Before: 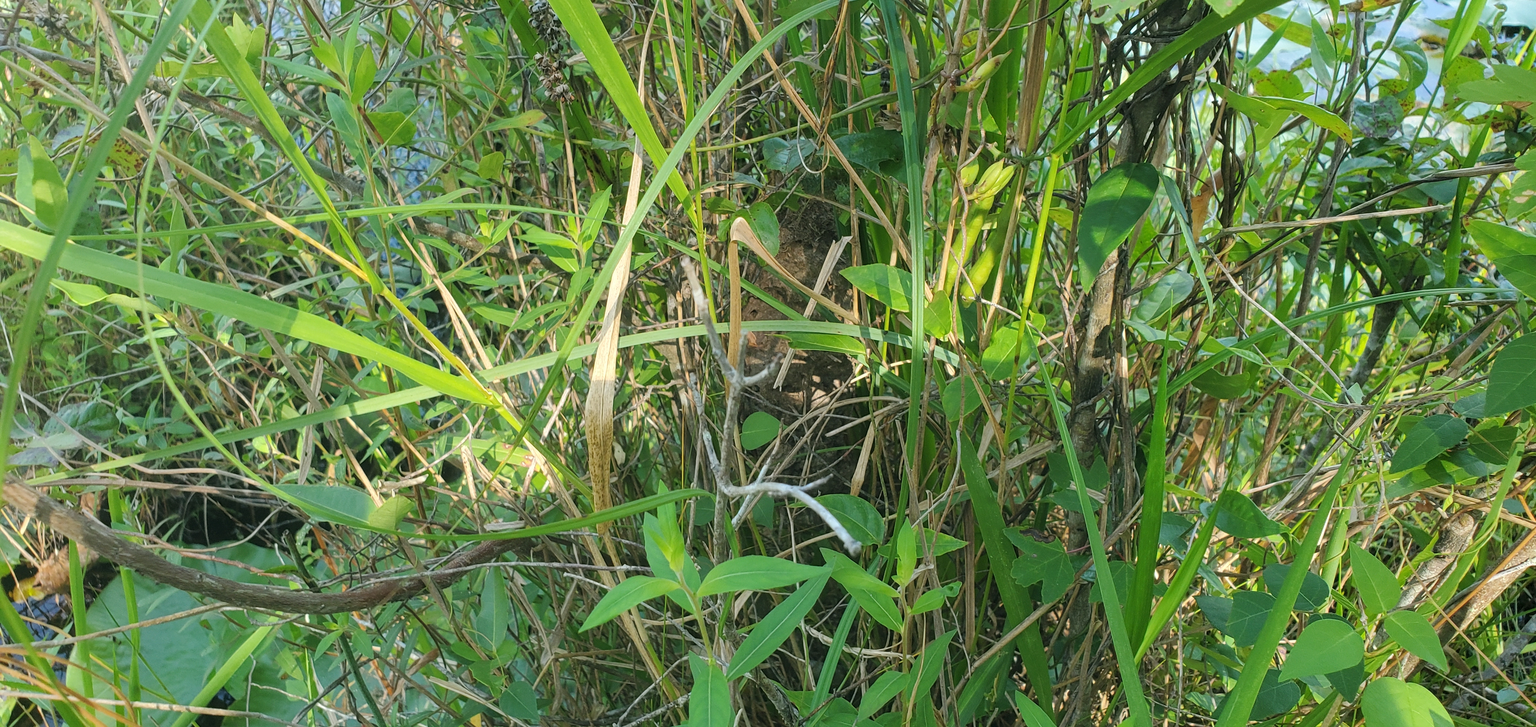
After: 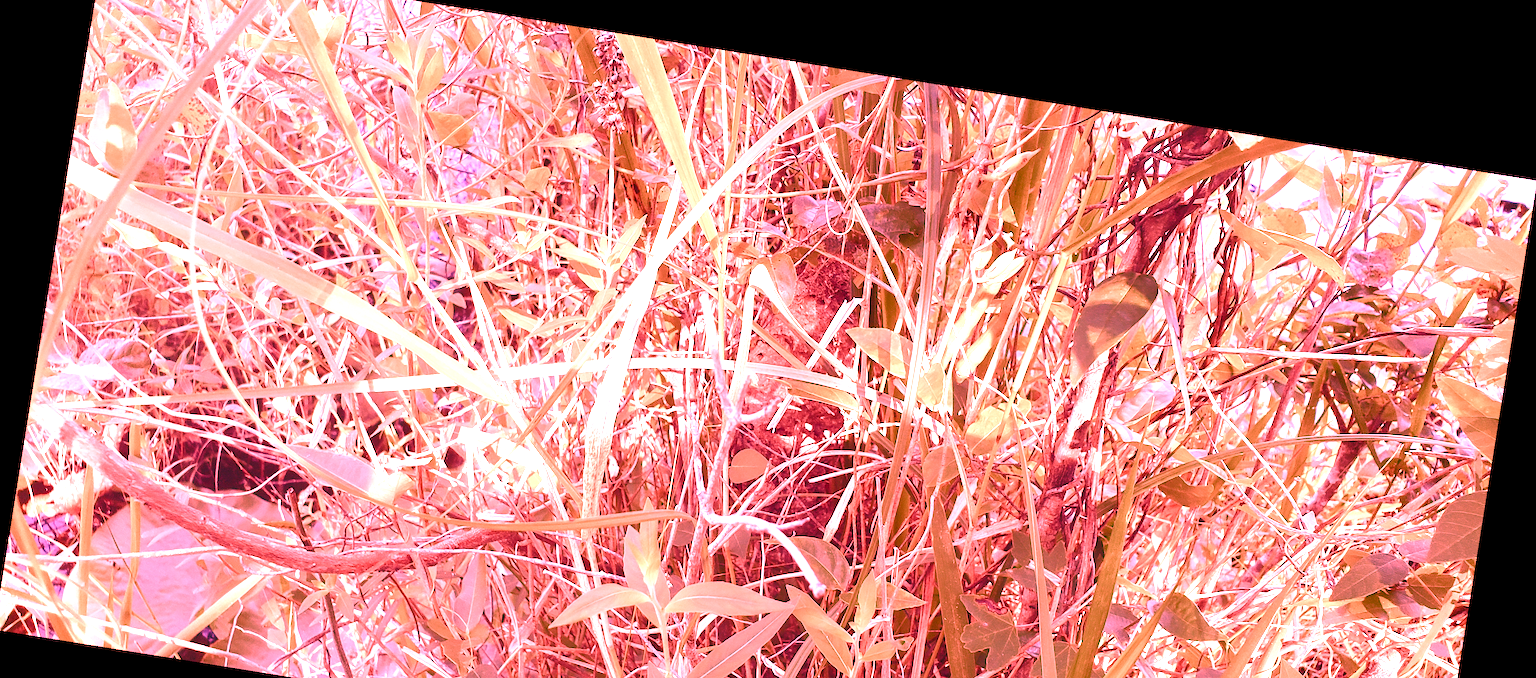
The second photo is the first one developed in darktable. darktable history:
color balance rgb: shadows lift › chroma 1%, shadows lift › hue 113°, highlights gain › chroma 0.2%, highlights gain › hue 333°, perceptual saturation grading › global saturation 20%, perceptual saturation grading › highlights -50%, perceptual saturation grading › shadows 25%, contrast -10%
white balance: red 4.26, blue 1.802
rotate and perspective: rotation 9.12°, automatic cropping off
crop: left 0.387%, top 5.469%, bottom 19.809%
